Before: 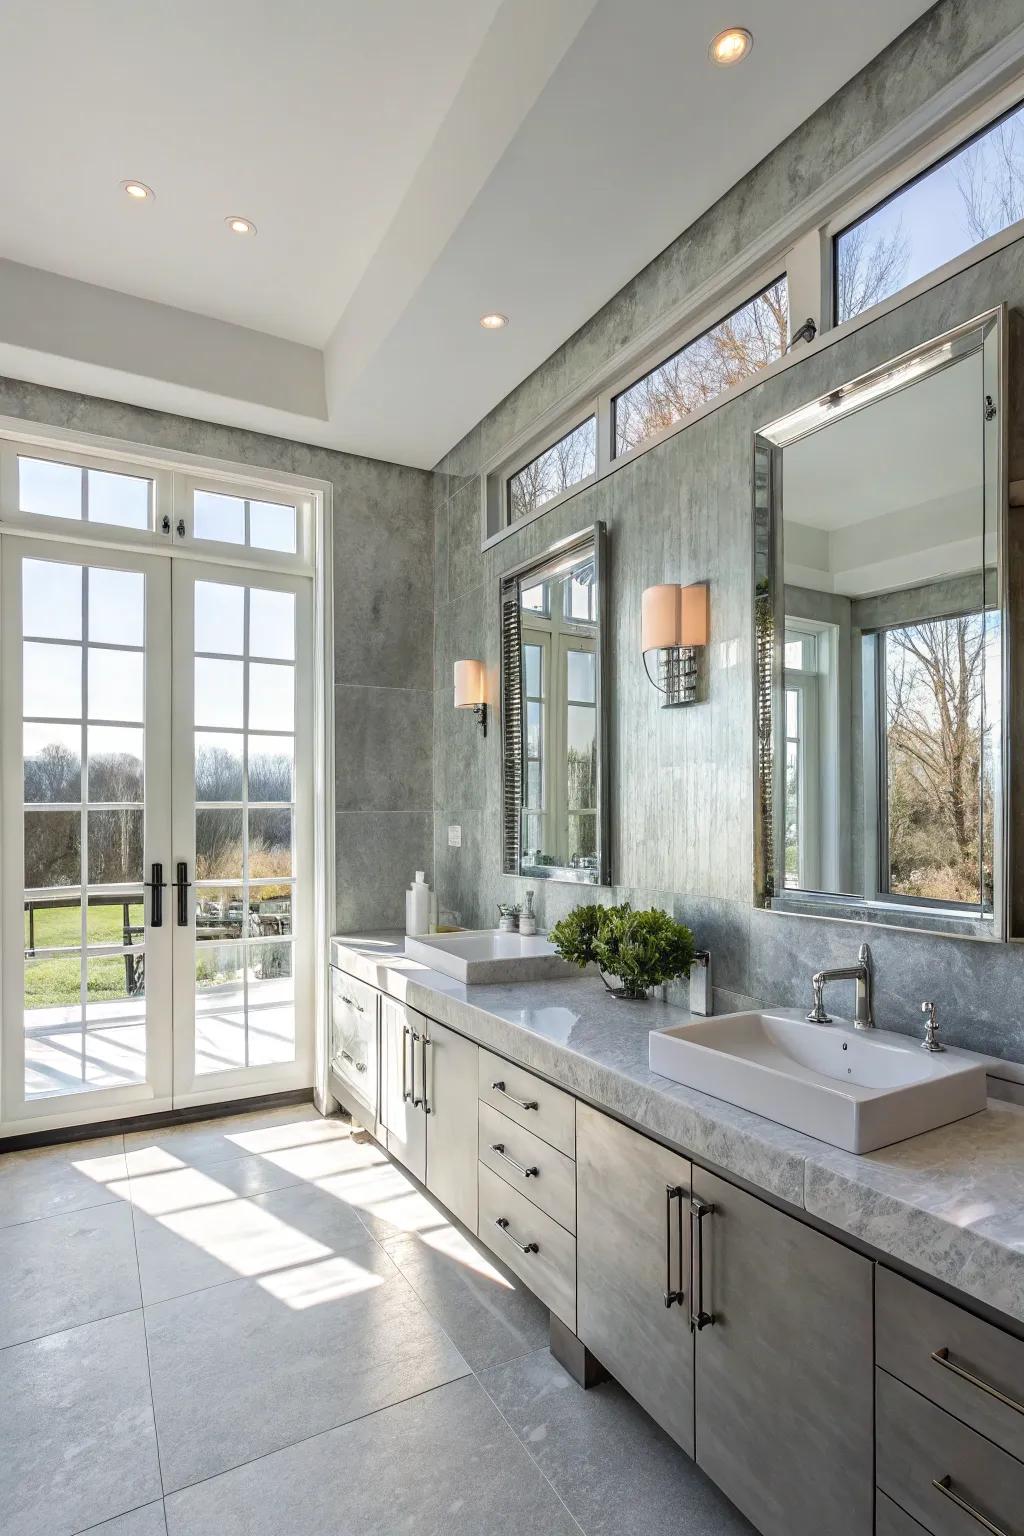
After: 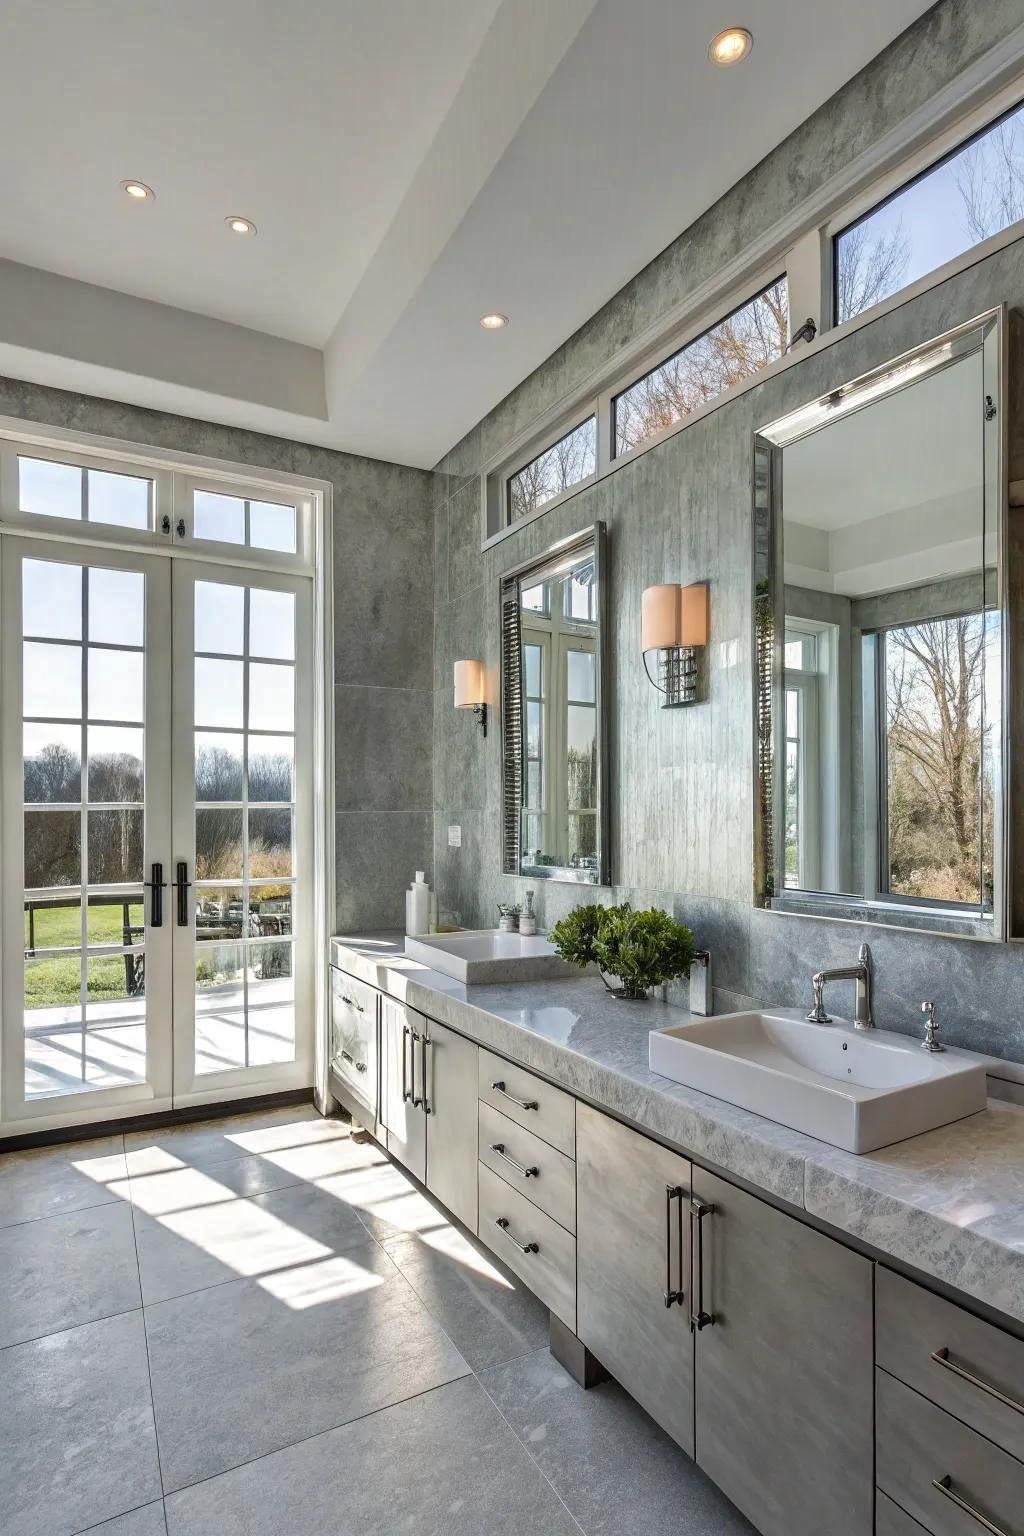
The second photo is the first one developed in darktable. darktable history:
shadows and highlights: shadows 60.87, highlights -60.22, soften with gaussian
